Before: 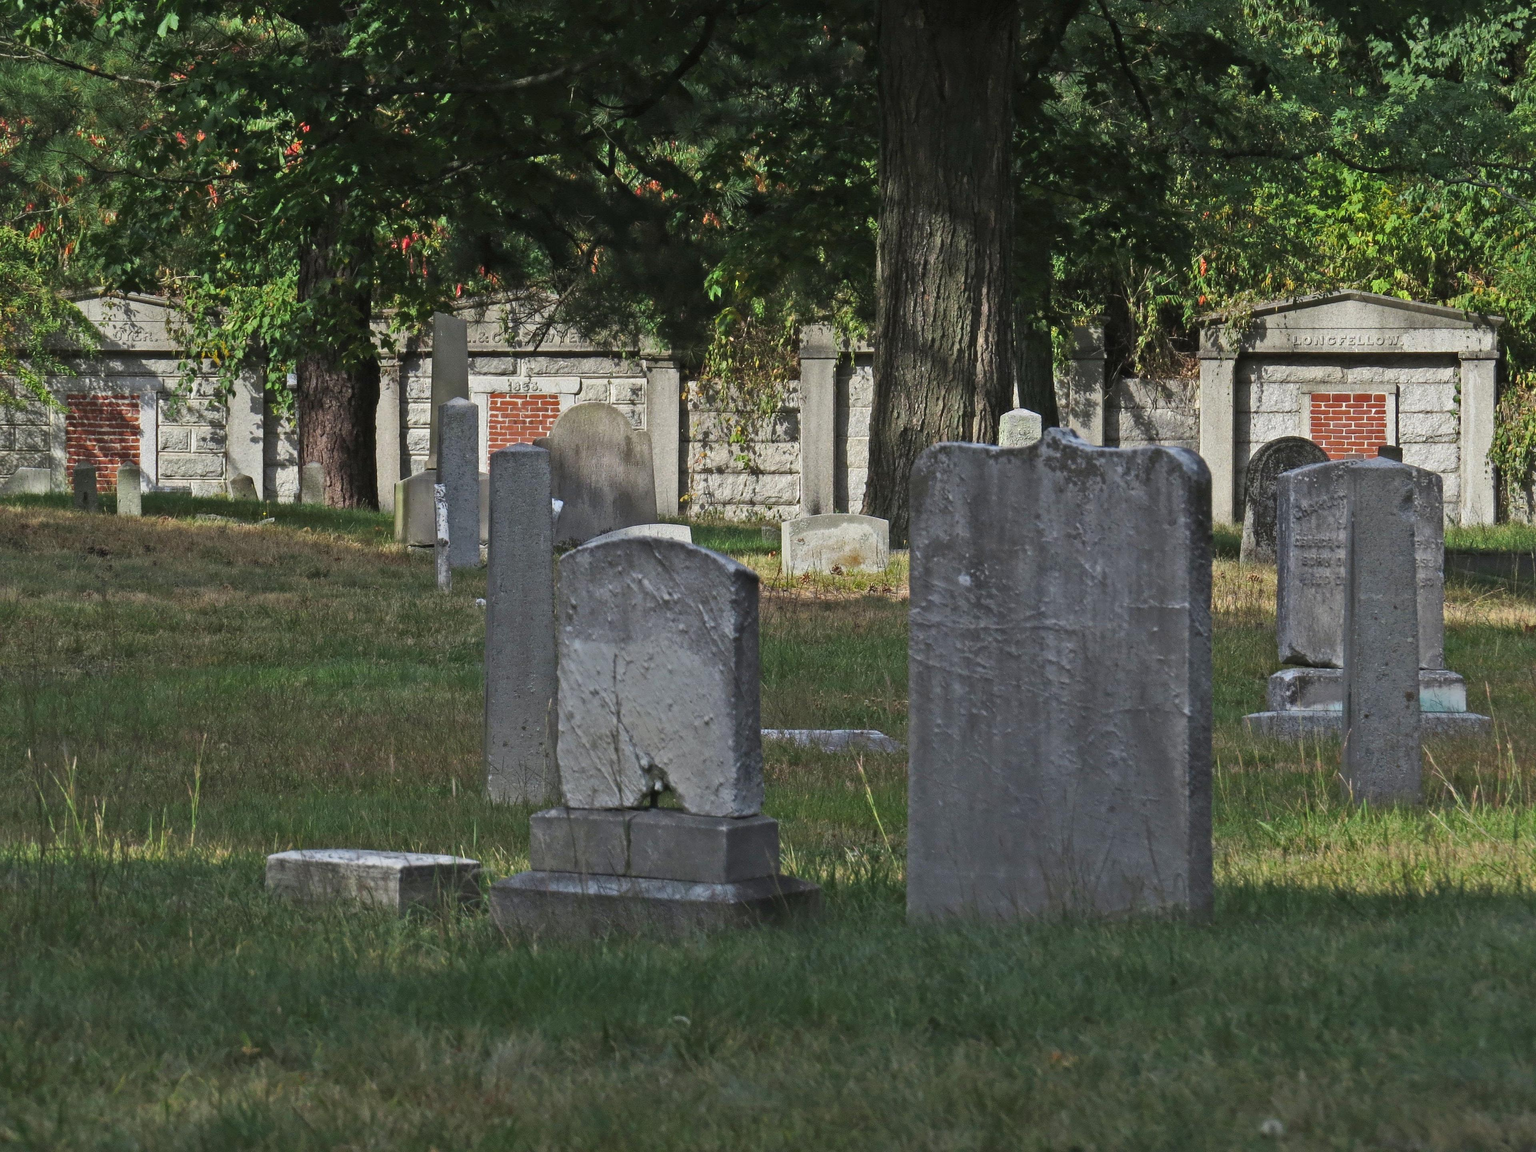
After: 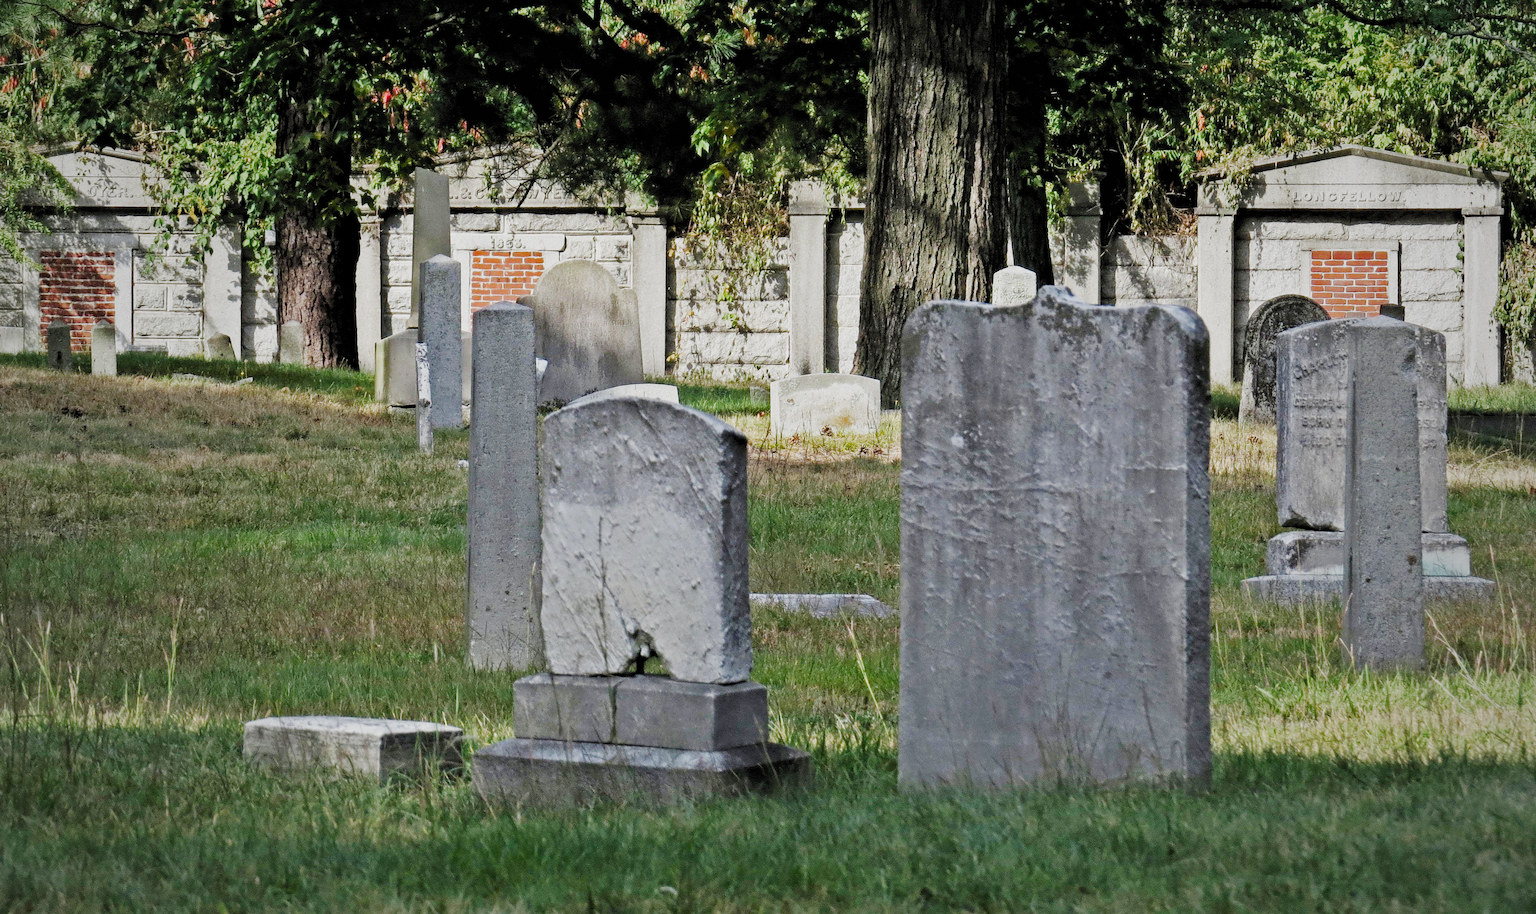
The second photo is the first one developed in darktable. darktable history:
exposure: black level correction 0, exposure 1.001 EV, compensate highlight preservation false
filmic rgb: black relative exposure -2.9 EV, white relative exposure 4.56 EV, hardness 1.77, contrast 1.259, preserve chrominance no, color science v5 (2021), contrast in shadows safe, contrast in highlights safe
vignetting: fall-off start 72.27%, fall-off radius 109.23%, brightness -0.42, saturation -0.31, width/height ratio 0.734
crop and rotate: left 1.808%, top 12.885%, right 0.296%, bottom 9.381%
